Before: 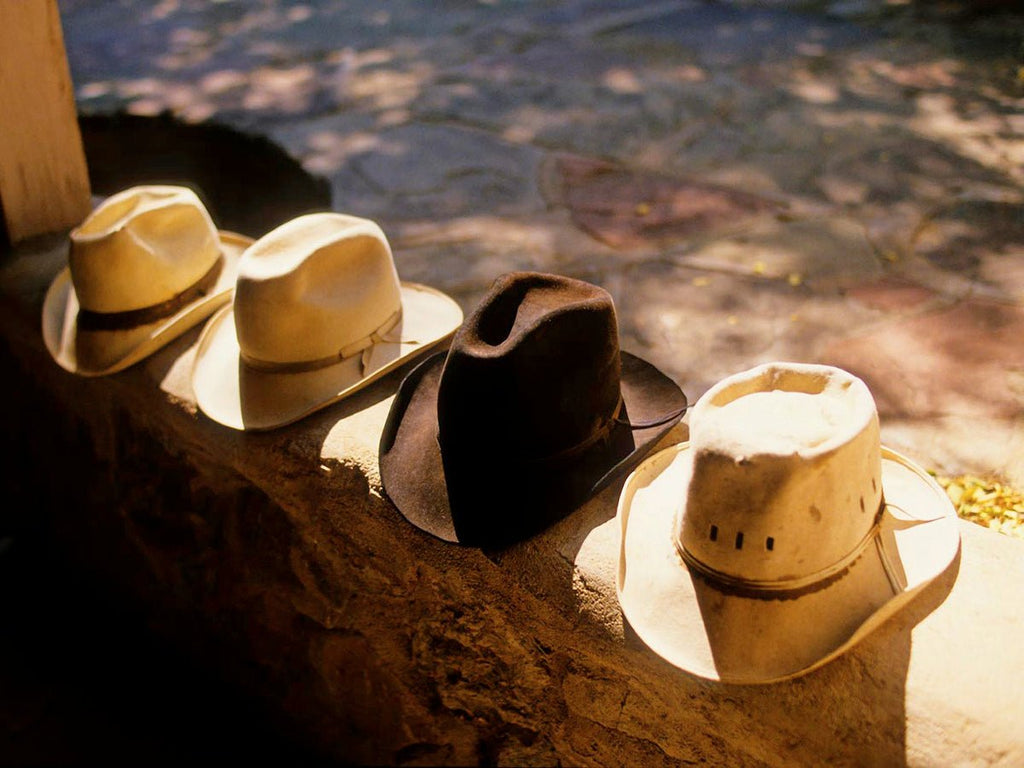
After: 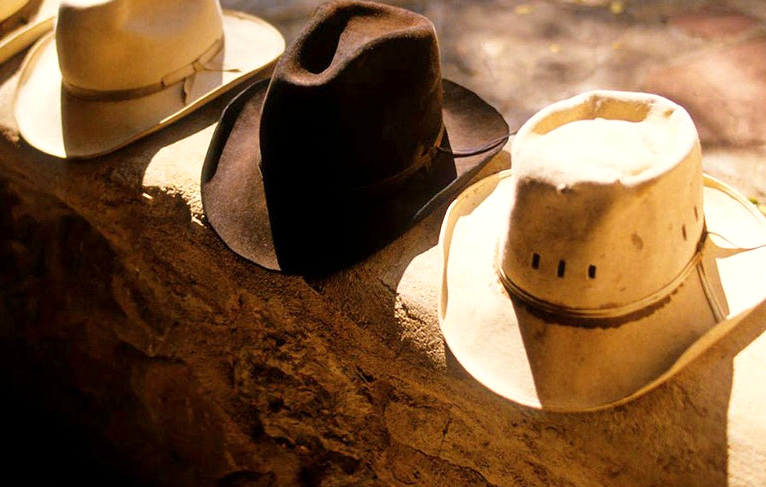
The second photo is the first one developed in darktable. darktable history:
crop and rotate: left 17.422%, top 35.531%, right 7.702%, bottom 1.036%
exposure: exposure 0.203 EV, compensate highlight preservation false
